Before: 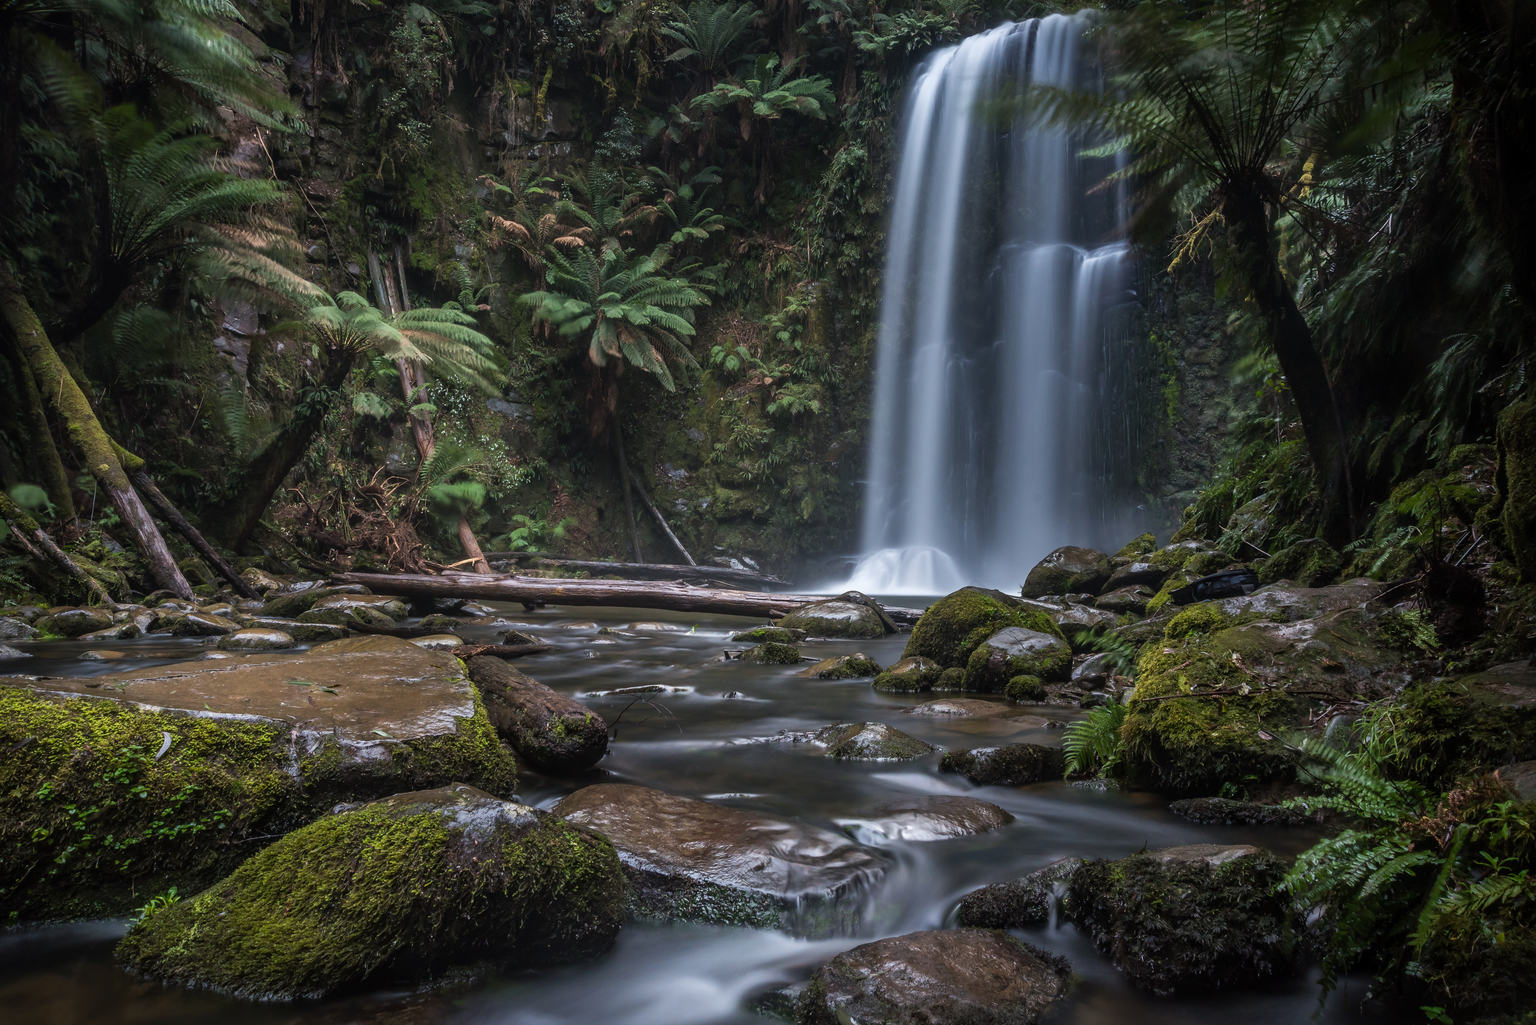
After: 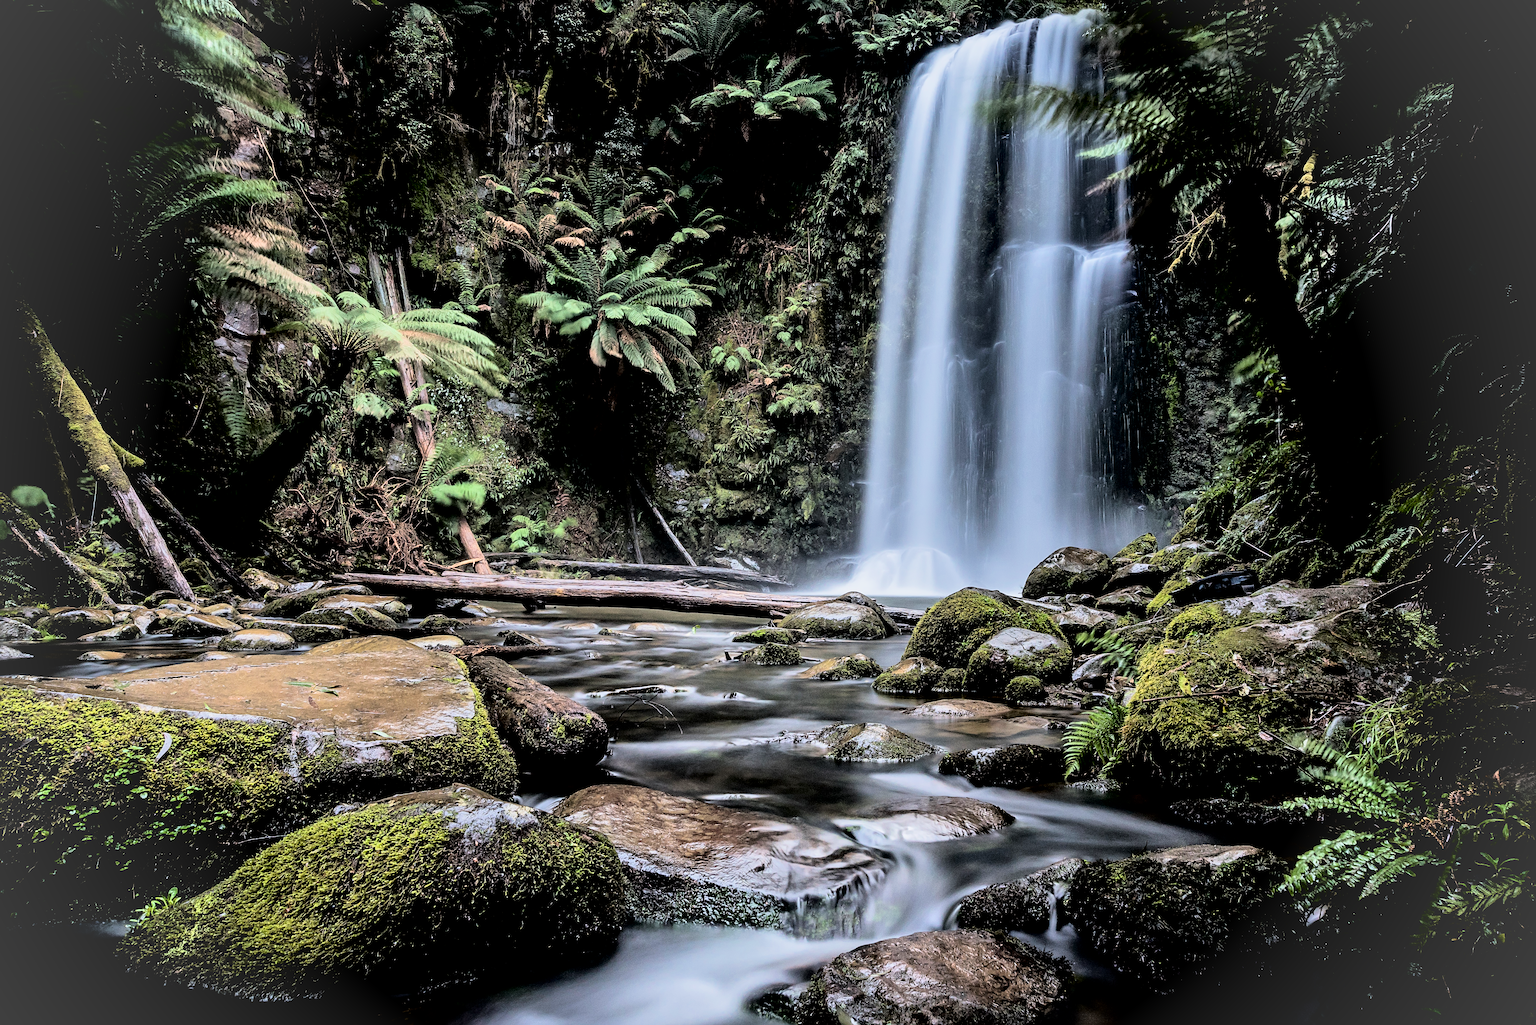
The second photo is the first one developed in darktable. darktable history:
local contrast: mode bilateral grid, contrast 99, coarseness 99, detail 165%, midtone range 0.2
shadows and highlights: shadows -60.79, white point adjustment -5.06, highlights 59.71
sharpen: radius 3.987
tone equalizer: -7 EV 0.15 EV, -6 EV 0.589 EV, -5 EV 1.11 EV, -4 EV 1.31 EV, -3 EV 1.14 EV, -2 EV 0.6 EV, -1 EV 0.16 EV, edges refinement/feathering 500, mask exposure compensation -1.57 EV, preserve details guided filter
exposure: exposure 0.202 EV, compensate exposure bias true, compensate highlight preservation false
vignetting: brightness 0.063, saturation 0.002
filmic rgb: black relative exposure -3.19 EV, white relative exposure 7.07 EV, hardness 1.46, contrast 1.341, color science v6 (2022)
